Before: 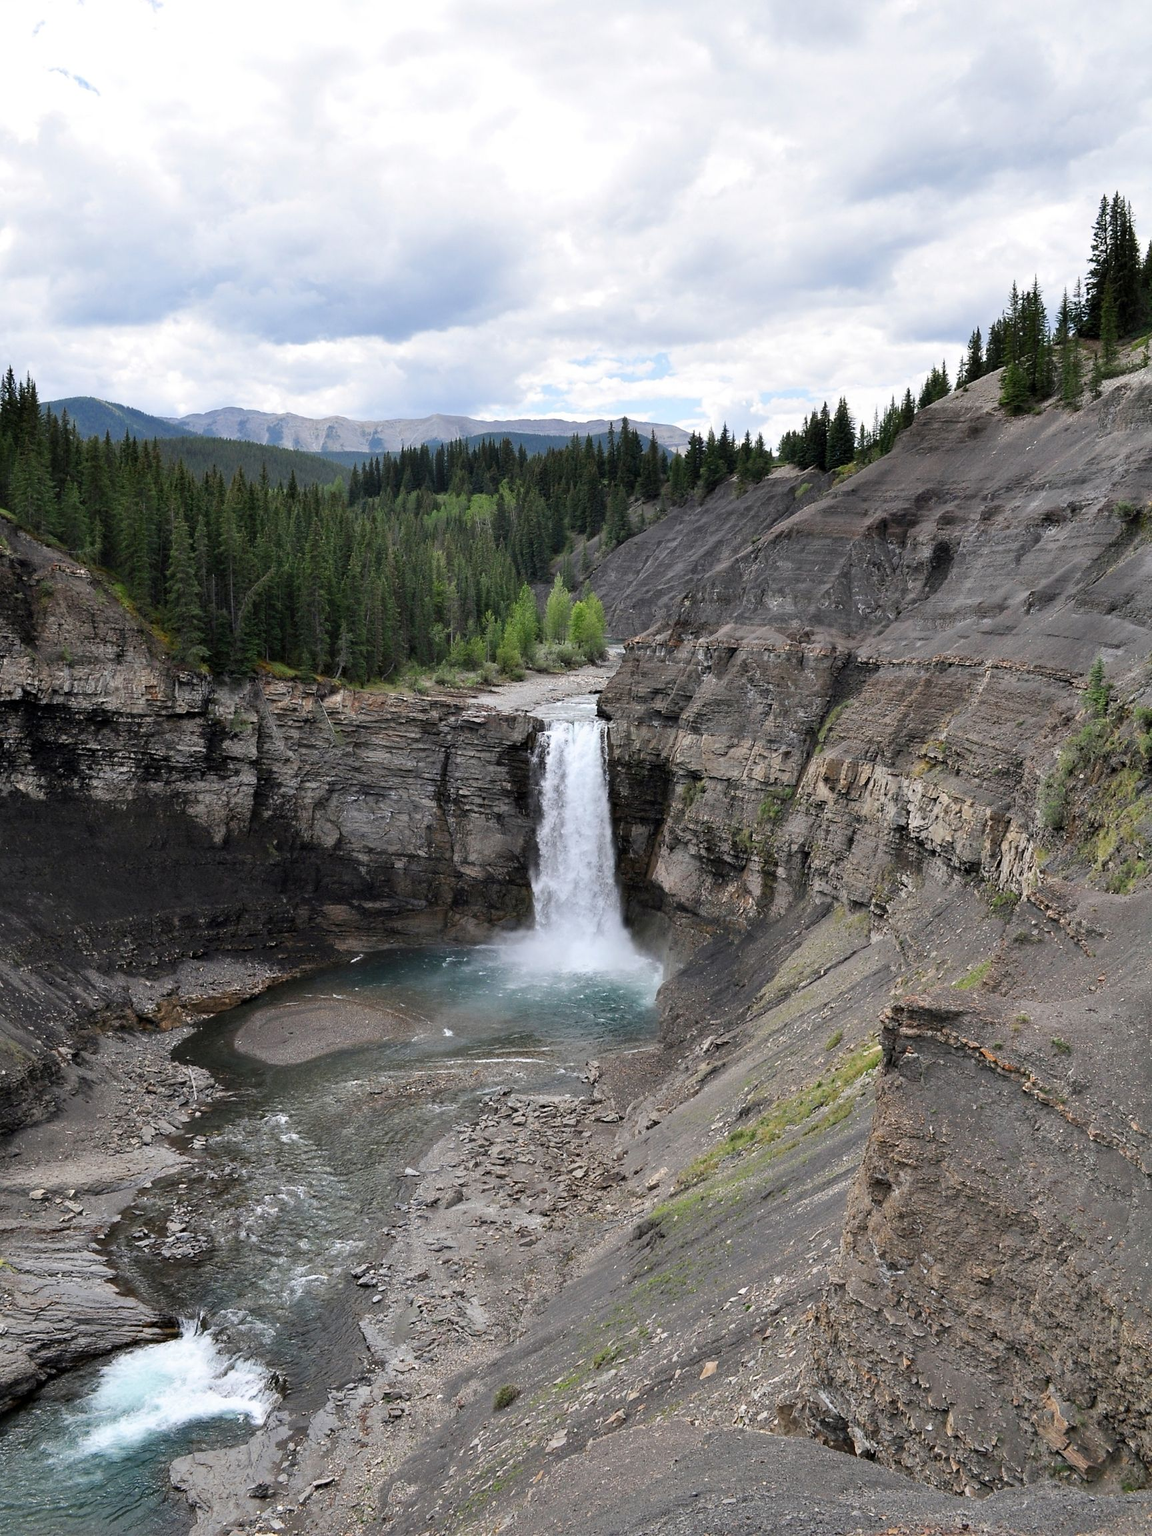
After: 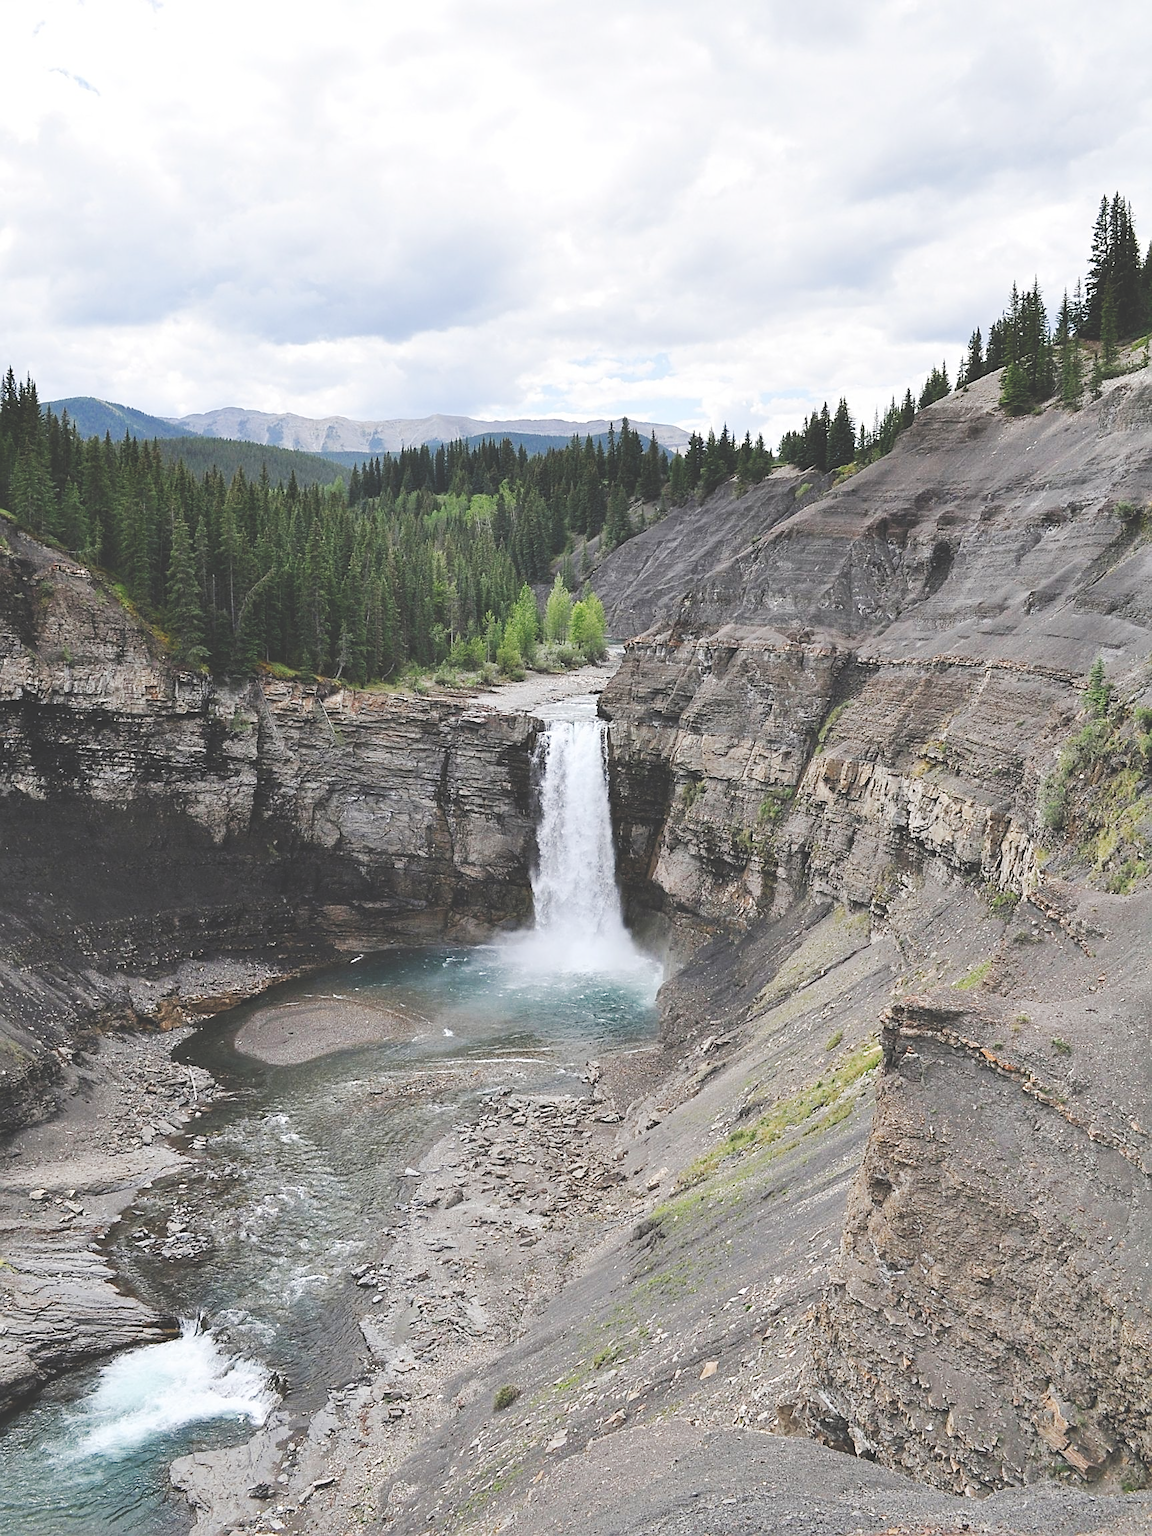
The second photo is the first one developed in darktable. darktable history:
sharpen: on, module defaults
tone curve: curves: ch0 [(0, 0) (0.071, 0.06) (0.253, 0.242) (0.437, 0.498) (0.55, 0.644) (0.657, 0.749) (0.823, 0.876) (1, 0.99)]; ch1 [(0, 0) (0.346, 0.307) (0.408, 0.369) (0.453, 0.457) (0.476, 0.489) (0.502, 0.493) (0.521, 0.515) (0.537, 0.531) (0.612, 0.641) (0.676, 0.728) (1, 1)]; ch2 [(0, 0) (0.346, 0.34) (0.434, 0.46) (0.485, 0.494) (0.5, 0.494) (0.511, 0.504) (0.537, 0.551) (0.579, 0.599) (0.625, 0.686) (1, 1)], preserve colors none
exposure: black level correction -0.039, exposure 0.062 EV, compensate highlight preservation false
